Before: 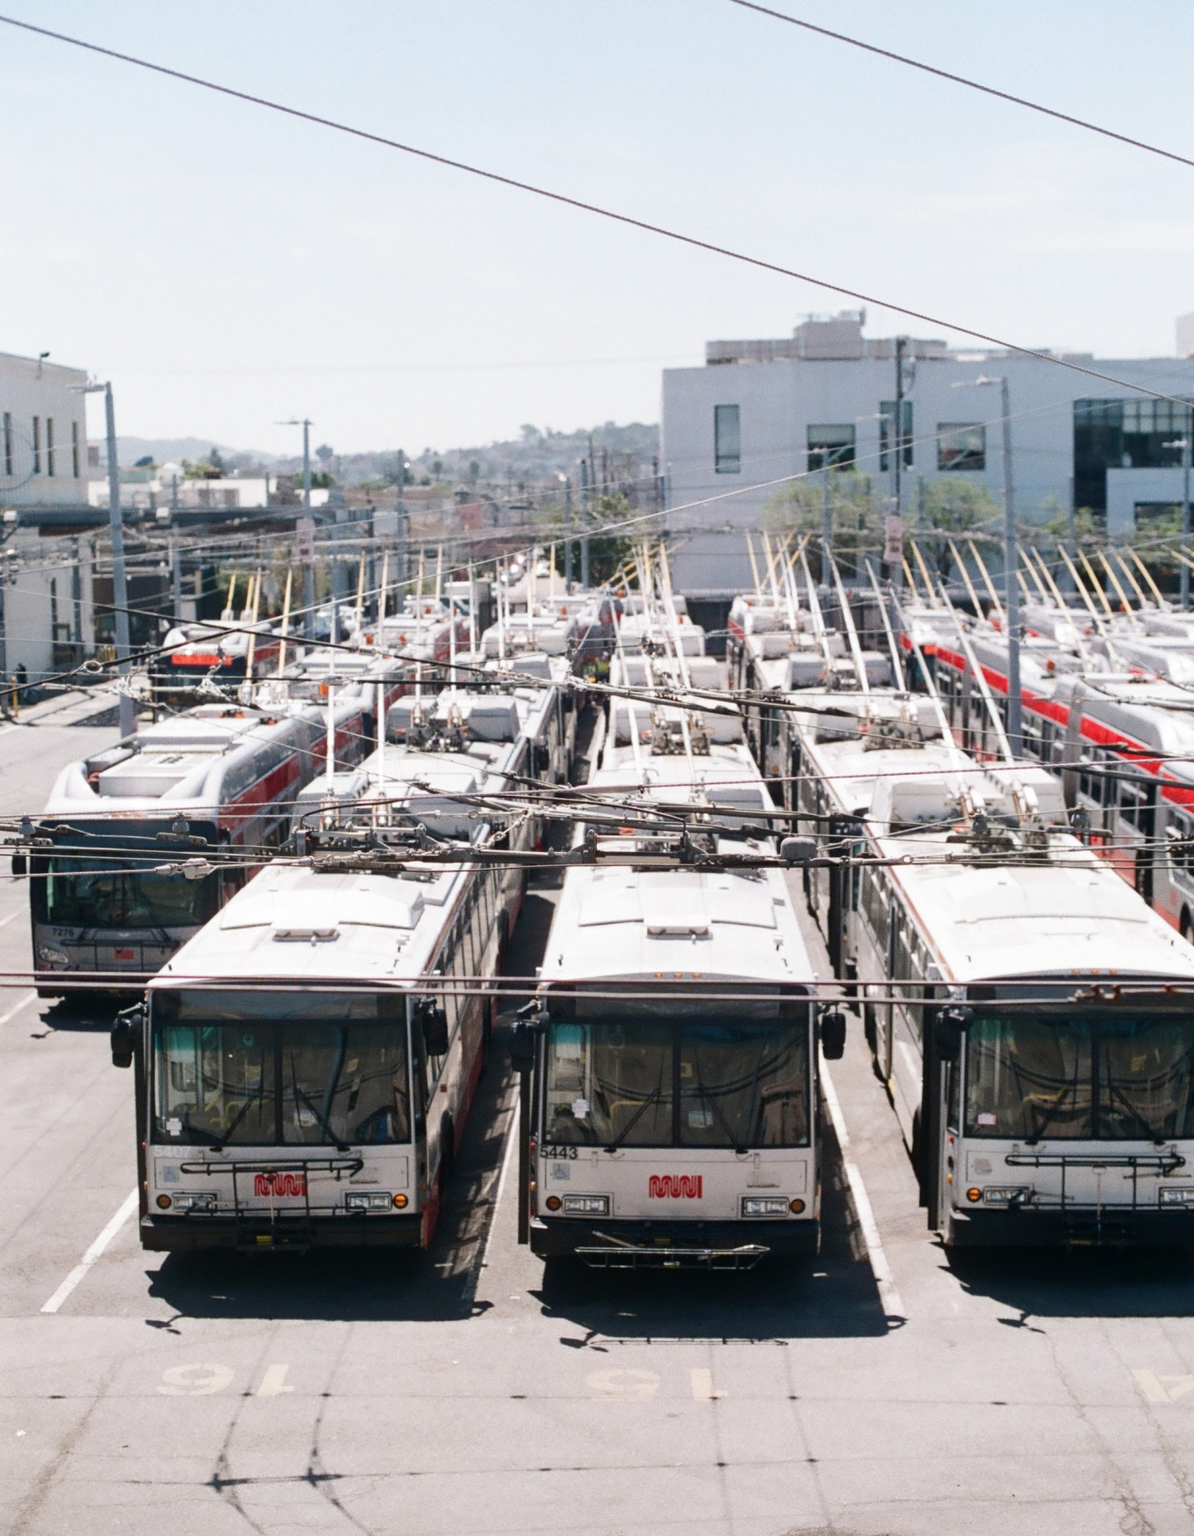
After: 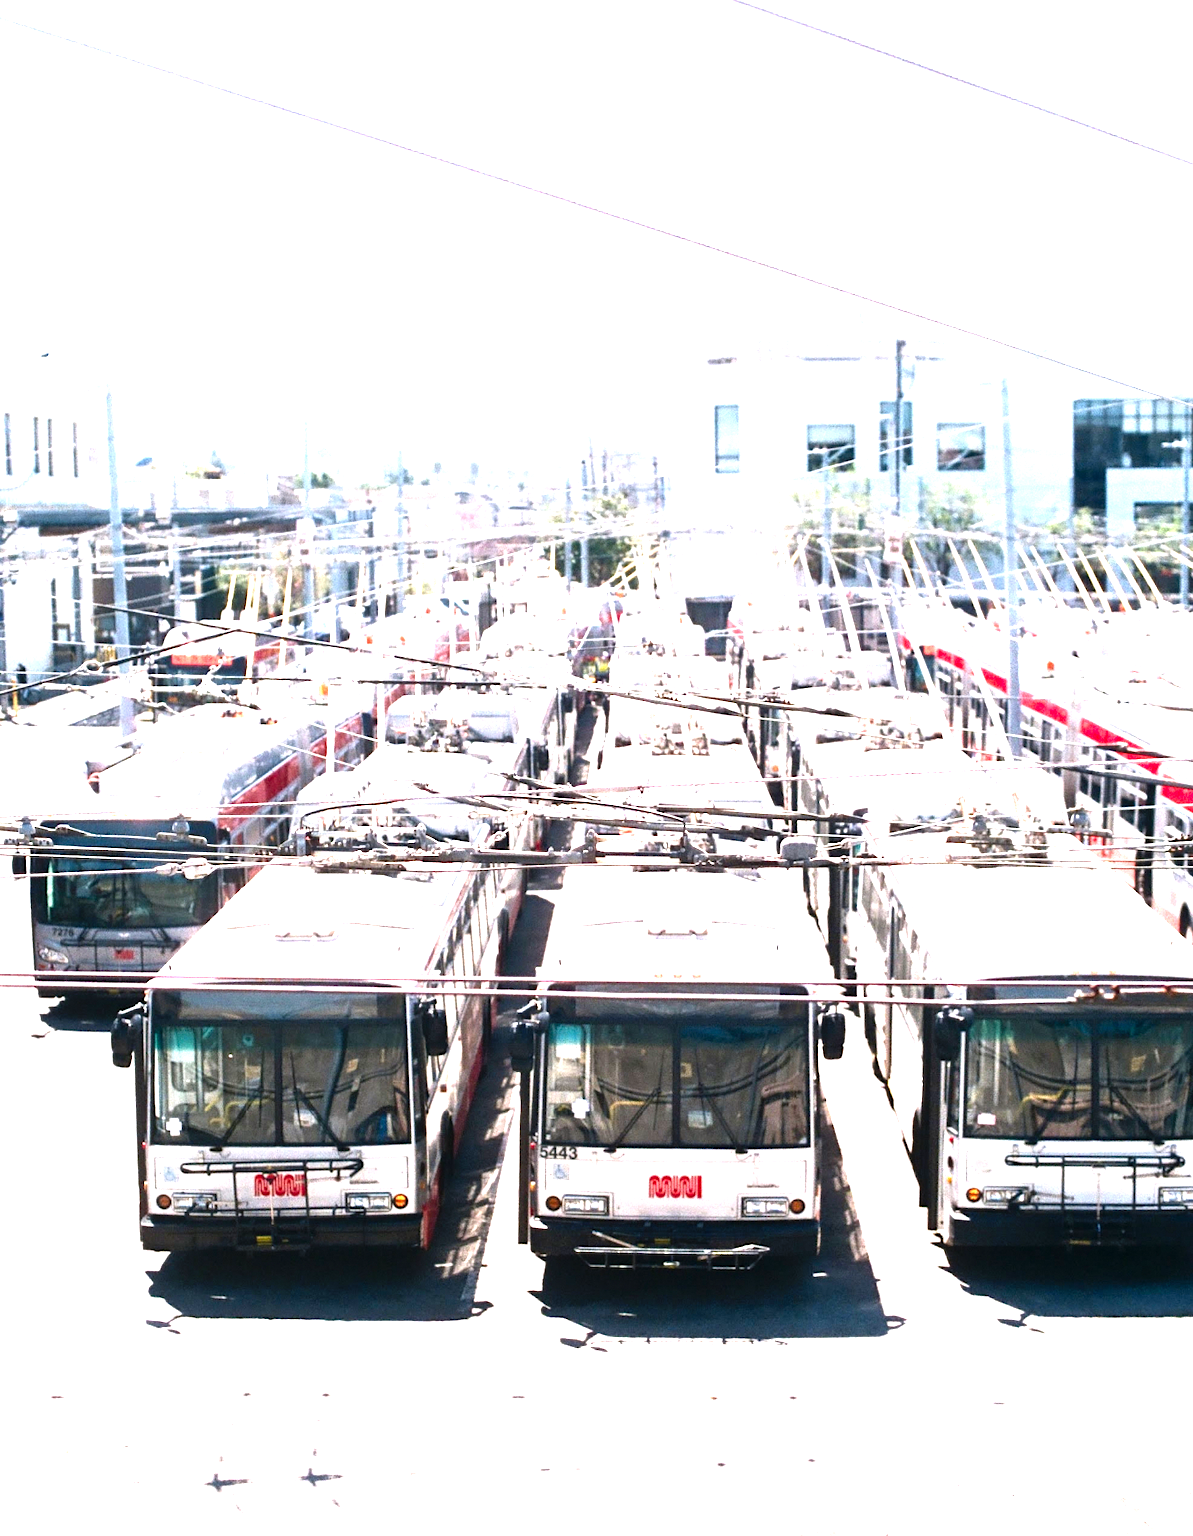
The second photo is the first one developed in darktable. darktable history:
white balance: red 1.009, blue 1.027
levels: levels [0, 0.281, 0.562]
